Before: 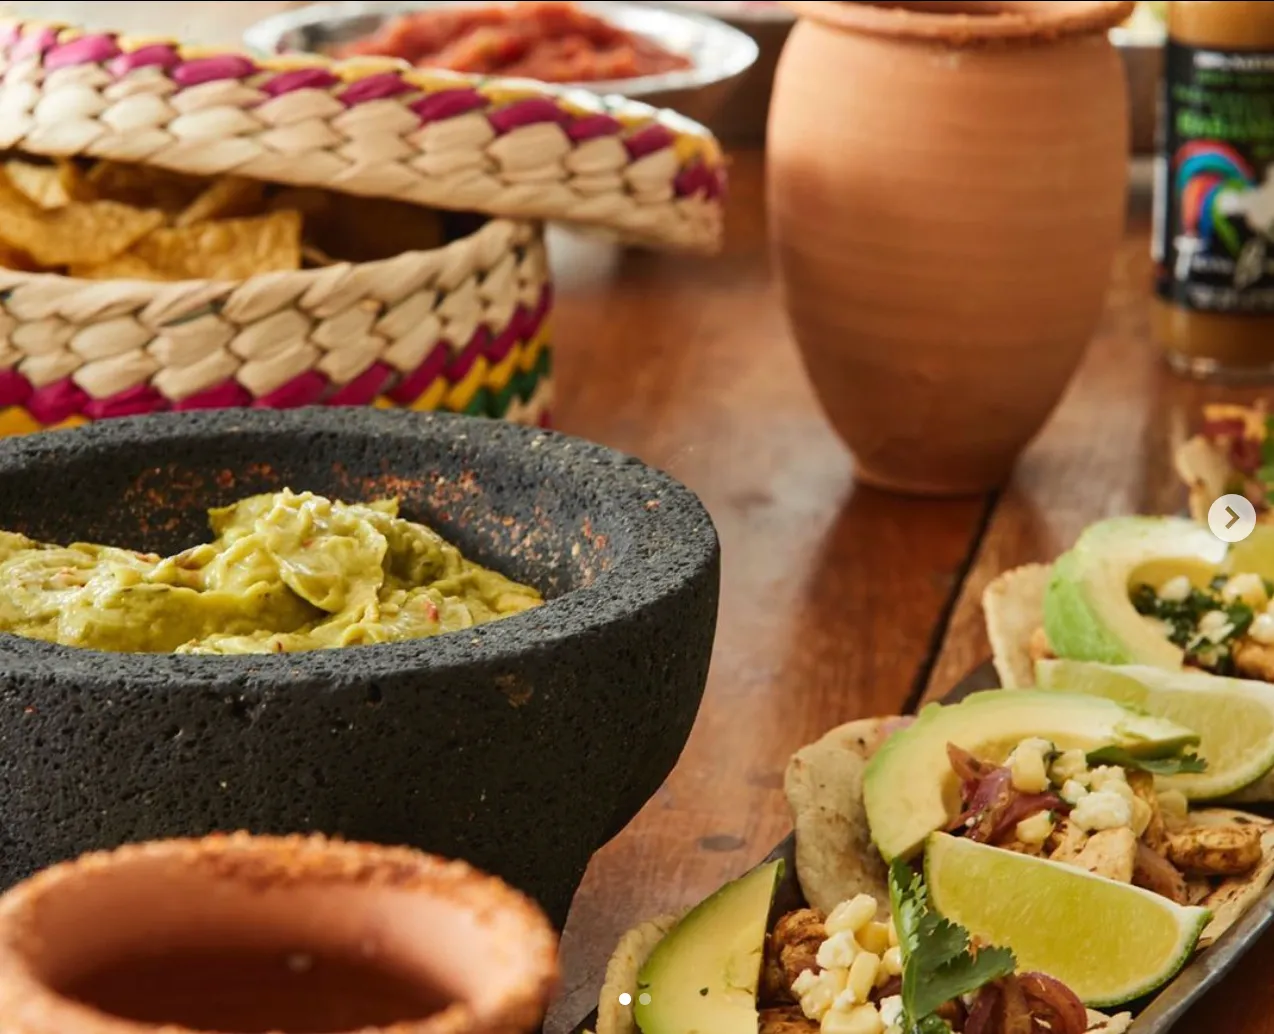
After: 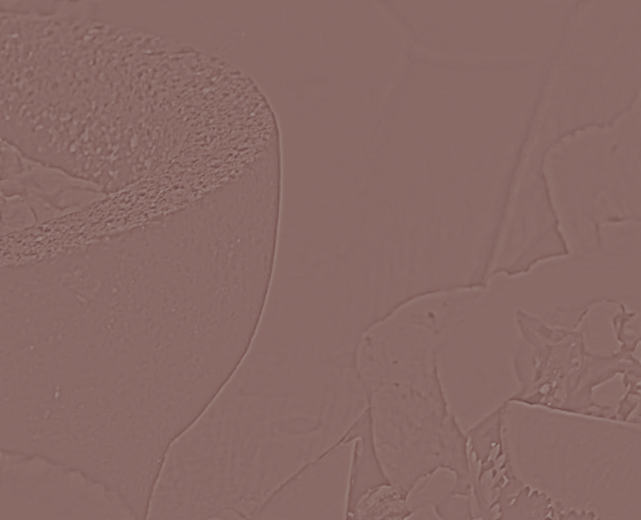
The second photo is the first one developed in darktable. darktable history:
split-toning: on, module defaults
rotate and perspective: rotation -3.52°, crop left 0.036, crop right 0.964, crop top 0.081, crop bottom 0.919
color calibration: x 0.355, y 0.367, temperature 4700.38 K
filmic rgb: black relative exposure -5 EV, hardness 2.88, contrast 1.3, highlights saturation mix -30%
crop: left 34.479%, top 38.822%, right 13.718%, bottom 5.172%
highpass: sharpness 5.84%, contrast boost 8.44%
color correction: highlights a* 4.02, highlights b* 4.98, shadows a* -7.55, shadows b* 4.98
